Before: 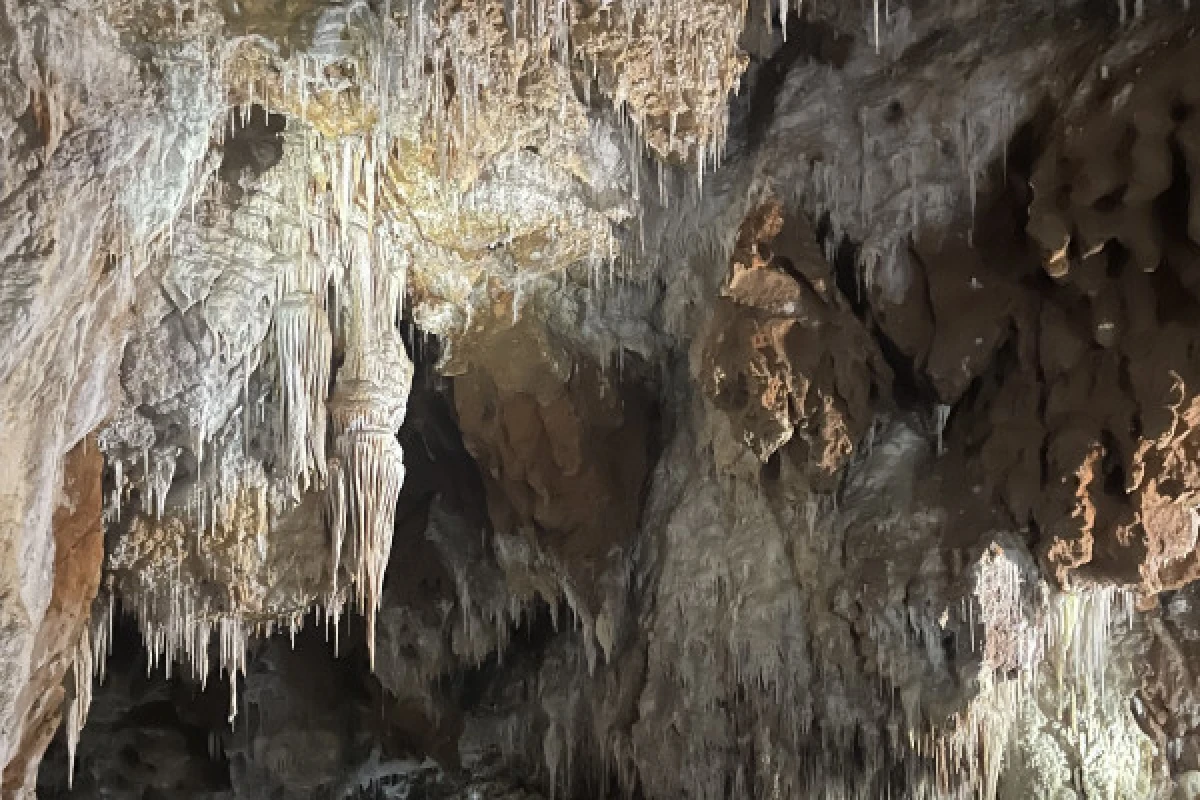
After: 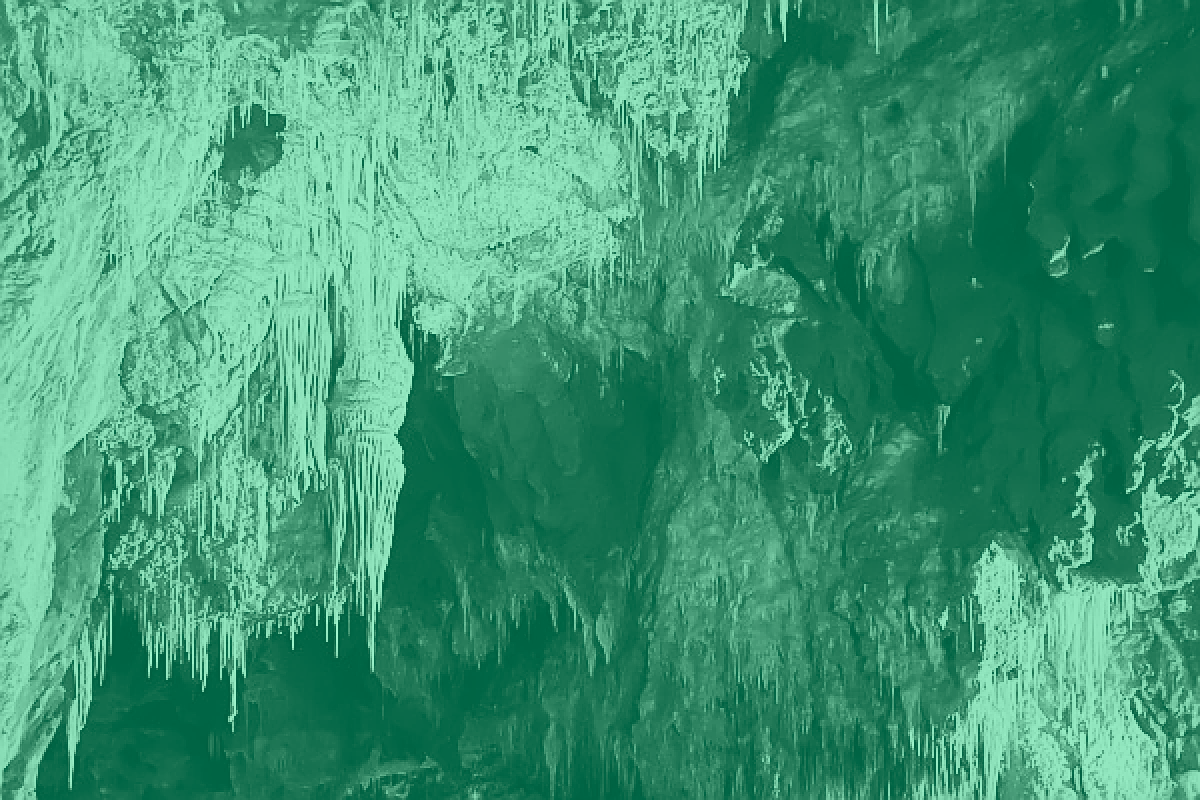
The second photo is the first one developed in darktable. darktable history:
colorize: hue 147.6°, saturation 65%, lightness 21.64%
sharpen: radius 1.4, amount 1.25, threshold 0.7
contrast brightness saturation: contrast 0.4, brightness 0.1, saturation 0.21
